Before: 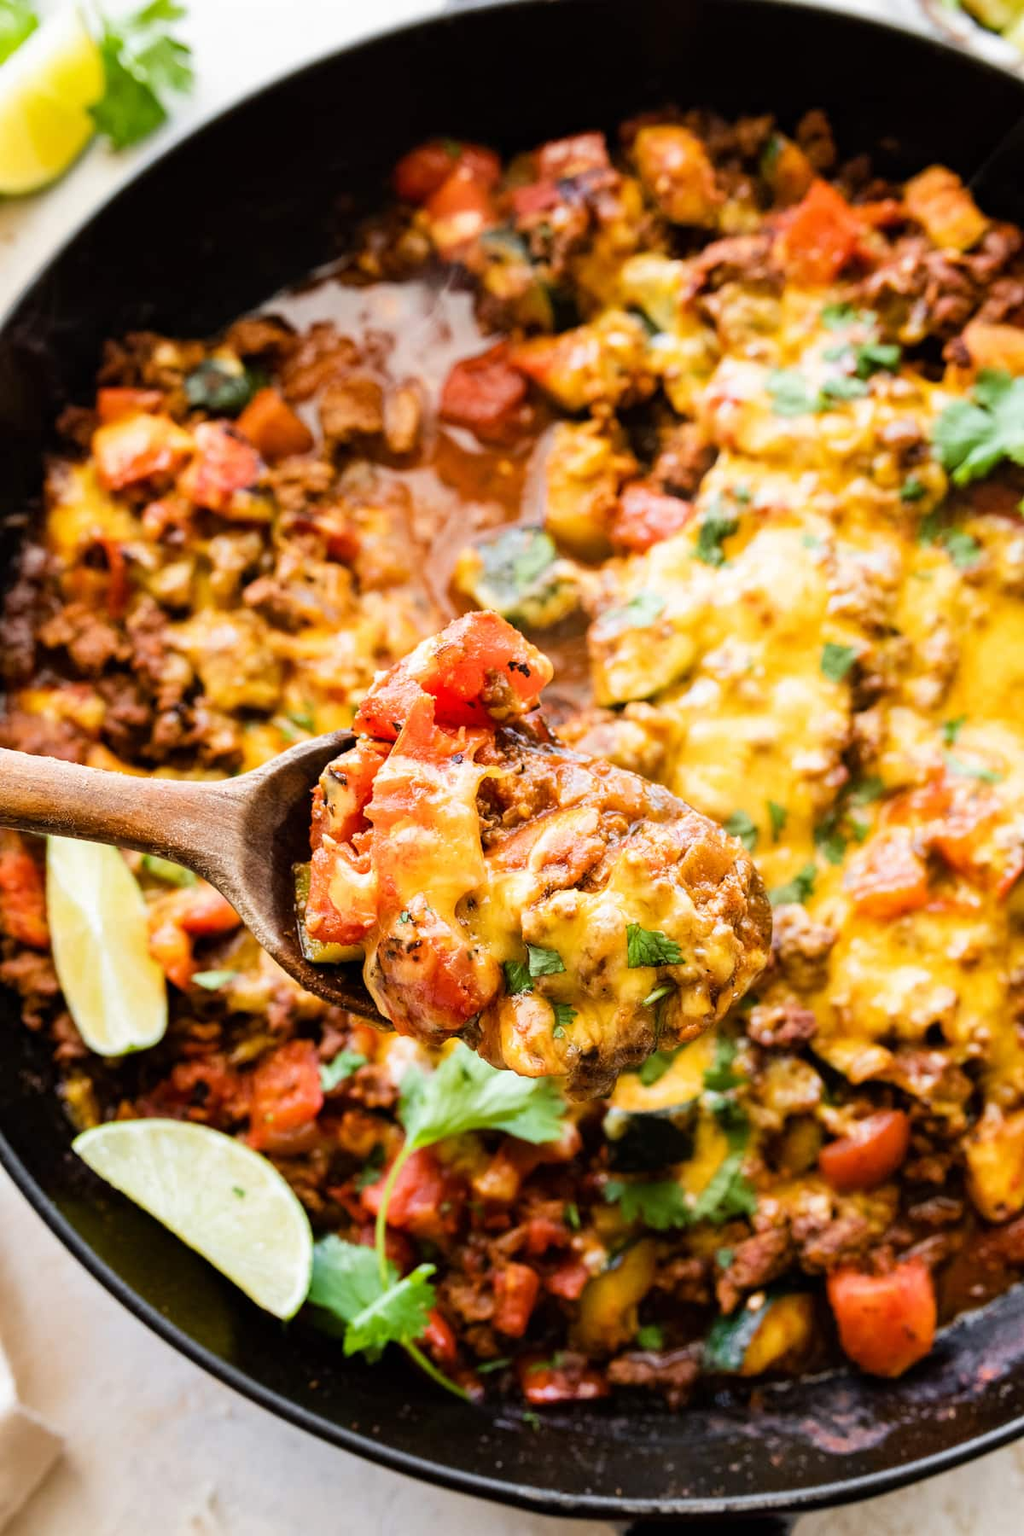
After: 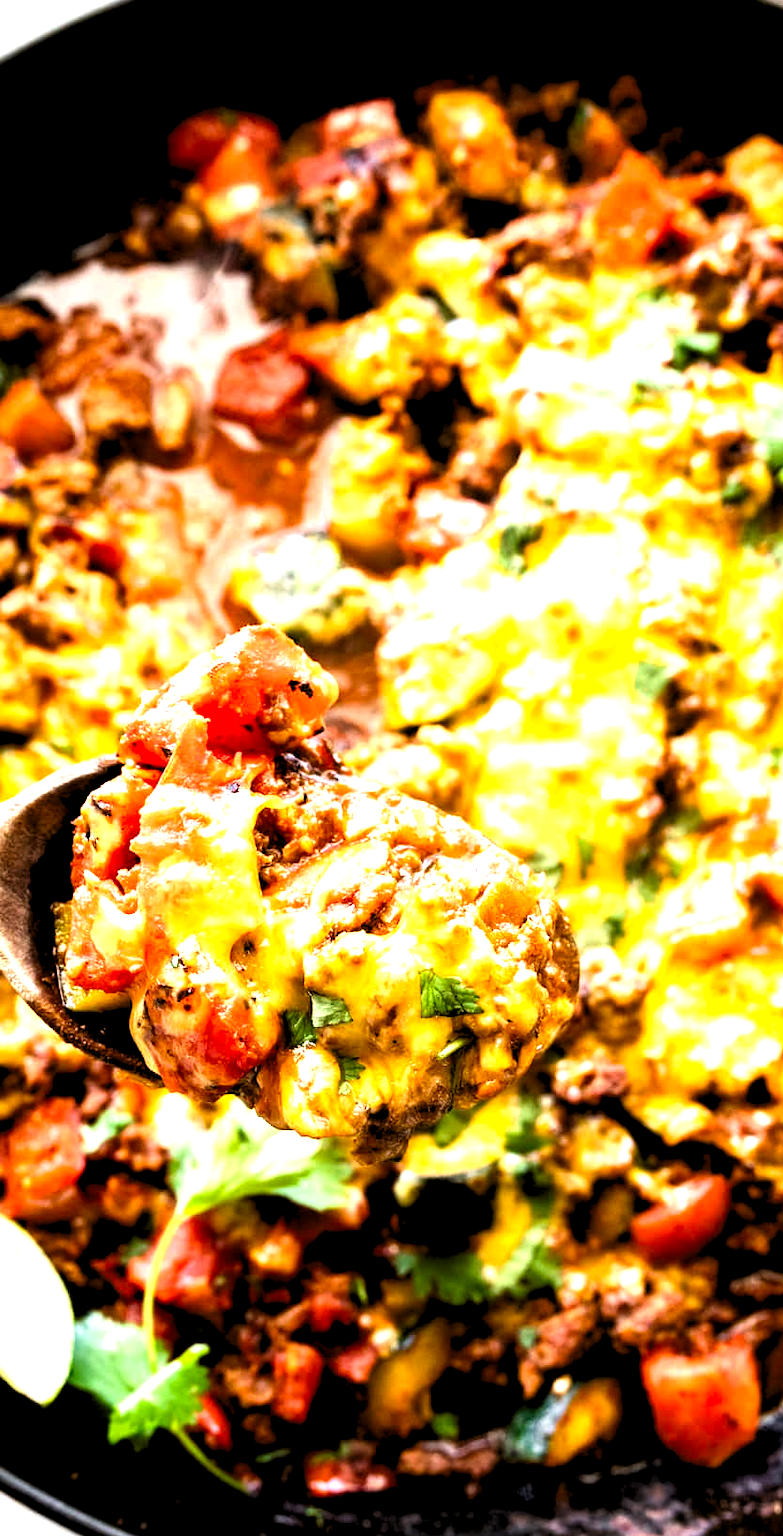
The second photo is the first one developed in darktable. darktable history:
levels: levels [0.055, 0.477, 0.9]
crop and rotate: left 24.034%, top 2.838%, right 6.406%, bottom 6.299%
rgb levels: levels [[0.01, 0.419, 0.839], [0, 0.5, 1], [0, 0.5, 1]]
contrast brightness saturation: contrast 0.07, brightness -0.13, saturation 0.06
exposure: black level correction 0.001, exposure 0.5 EV, compensate exposure bias true, compensate highlight preservation false
